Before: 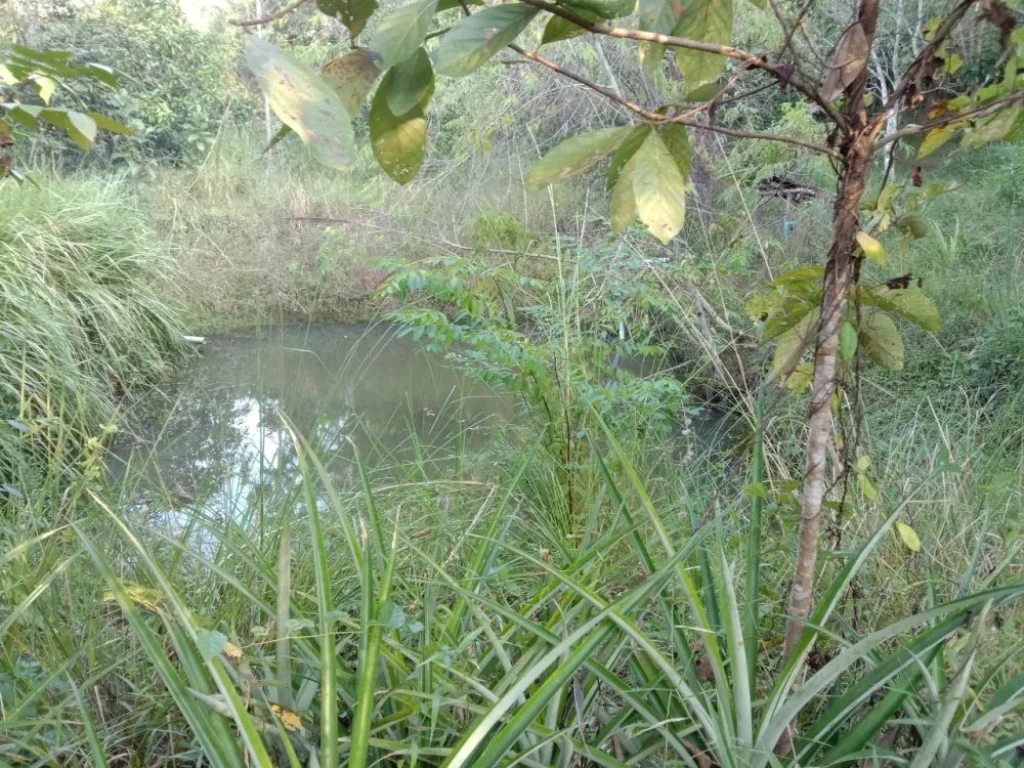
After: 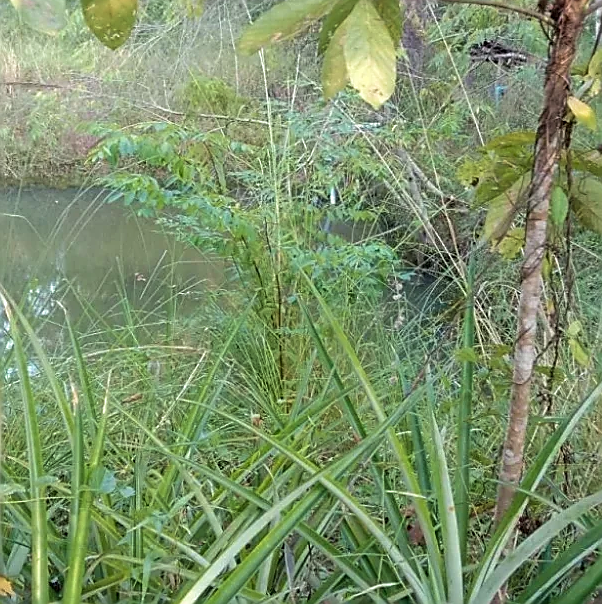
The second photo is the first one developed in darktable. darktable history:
sharpen: radius 1.406, amount 1.258, threshold 0.637
crop and rotate: left 28.309%, top 17.585%, right 12.812%, bottom 3.711%
velvia: strength 26.75%
